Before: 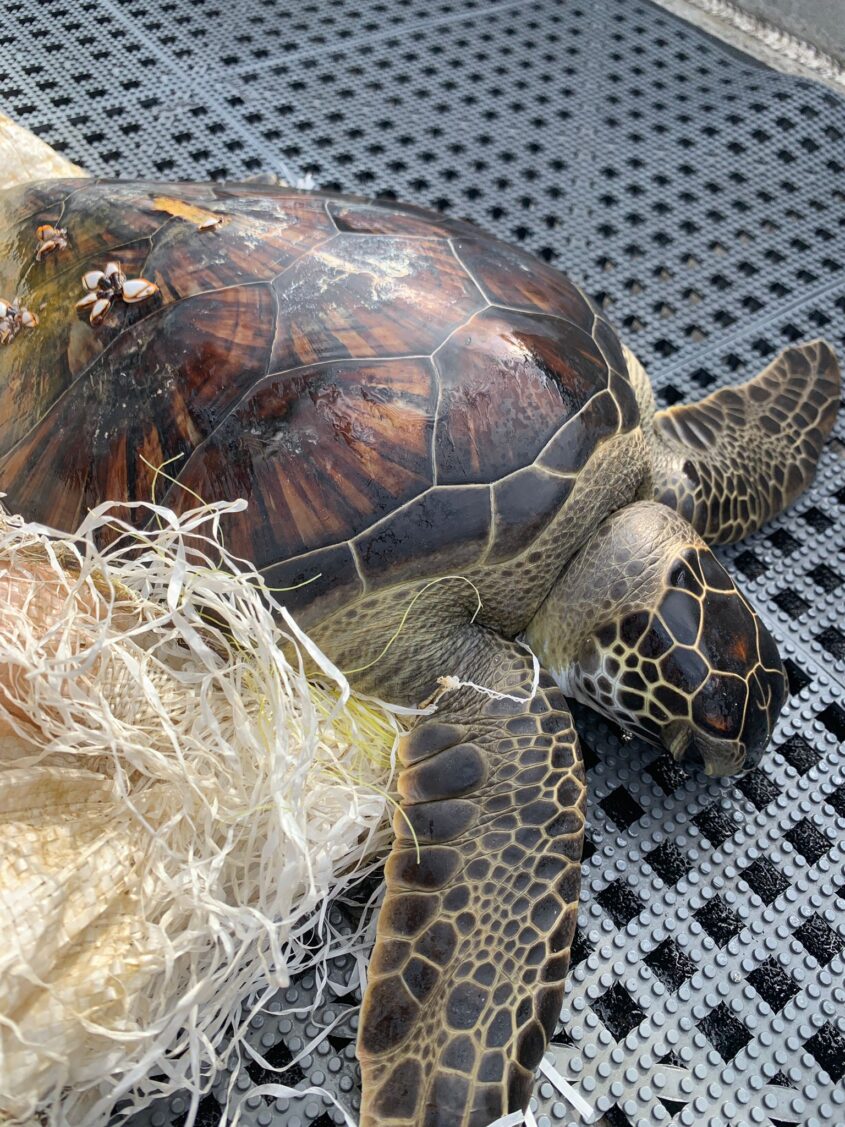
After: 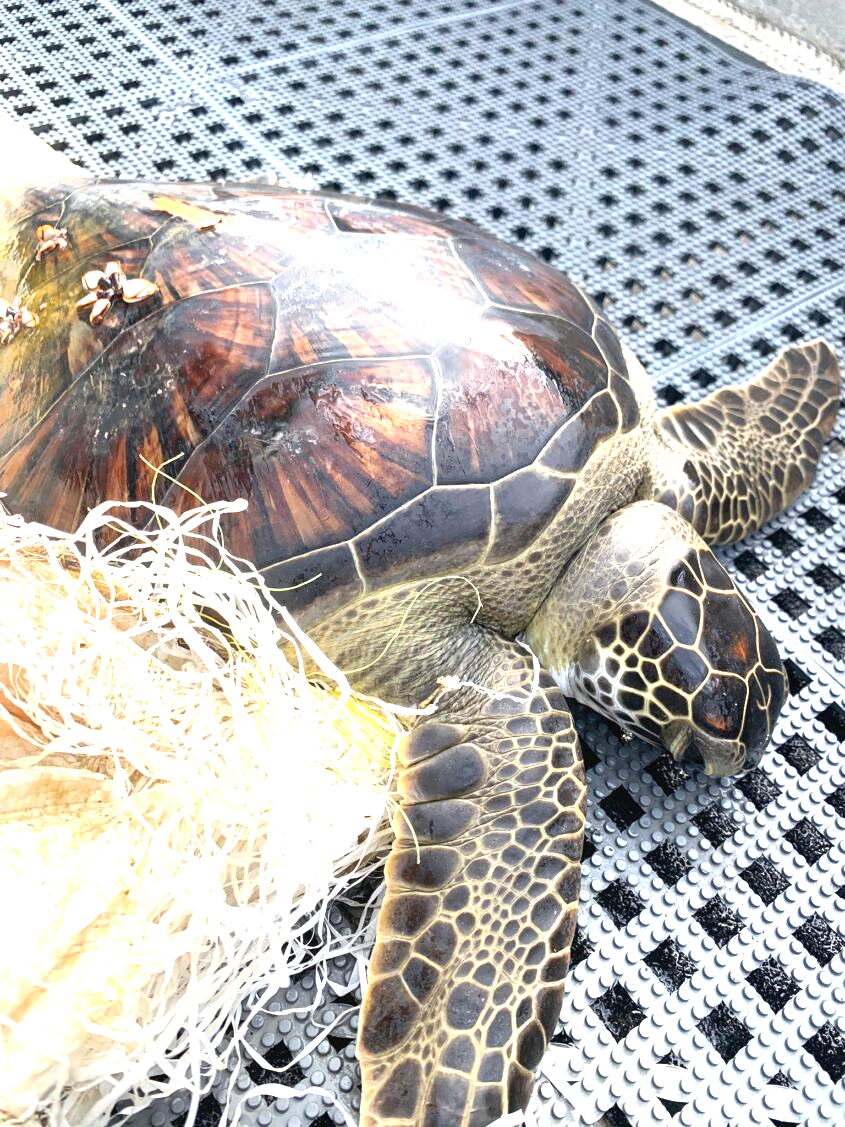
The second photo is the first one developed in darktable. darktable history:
exposure: black level correction 0, exposure 1.474 EV, compensate highlight preservation false
